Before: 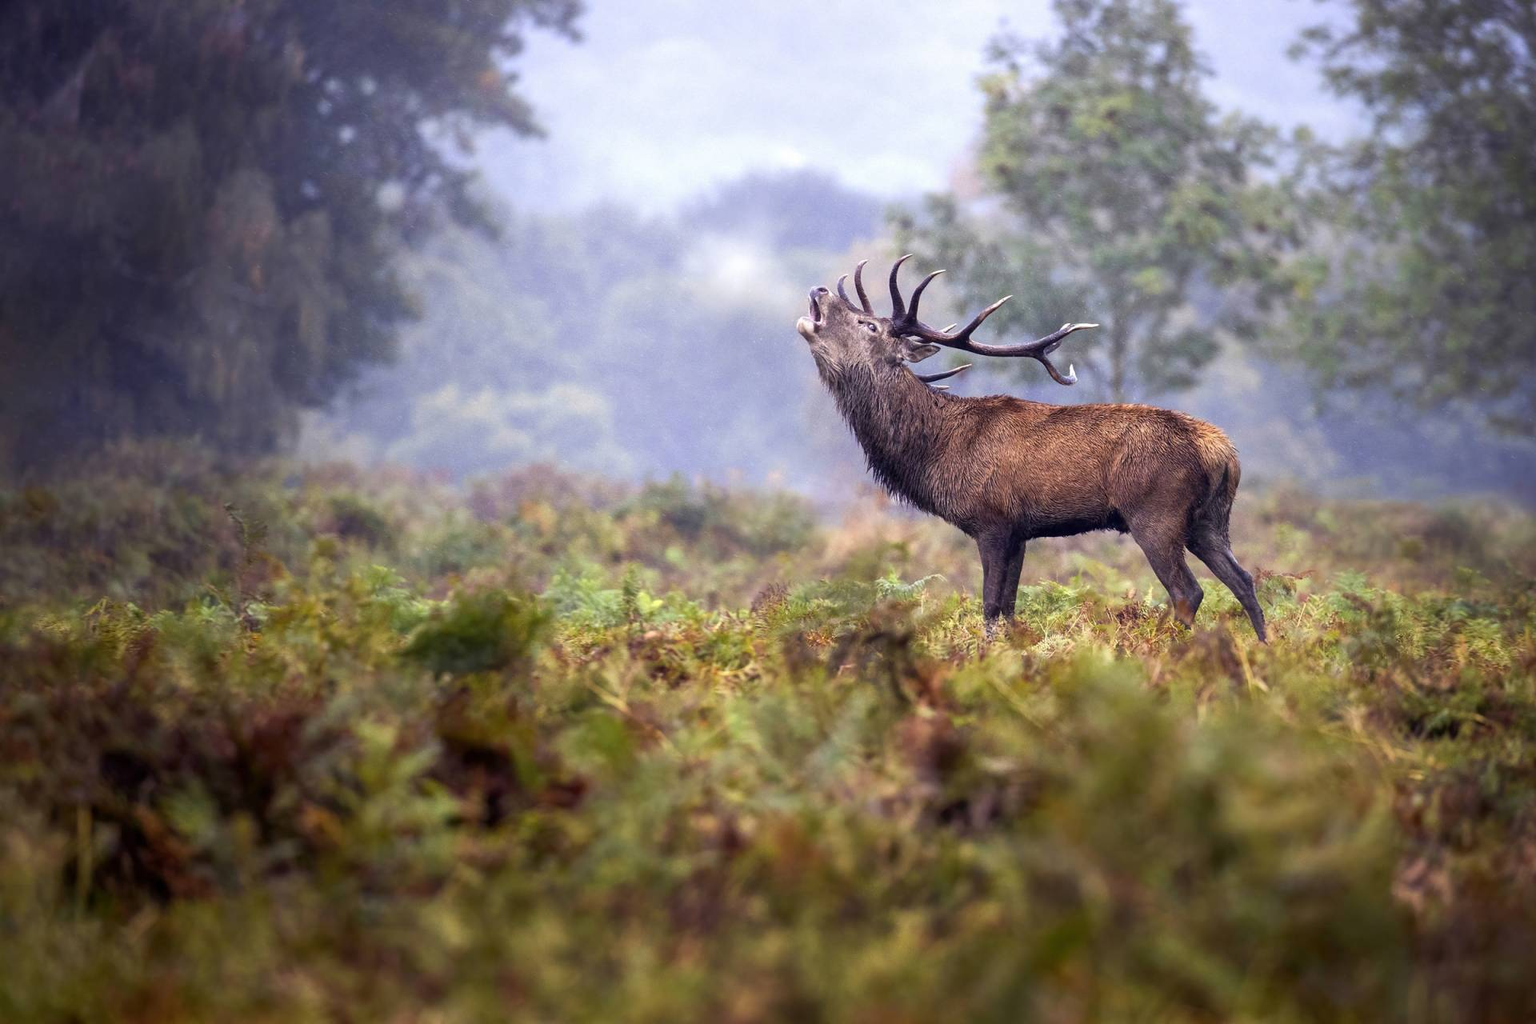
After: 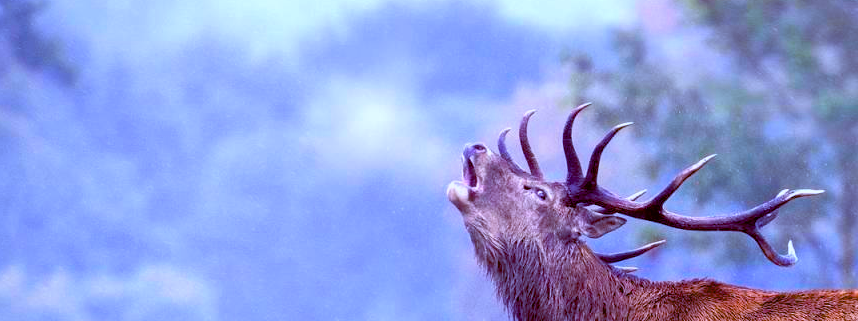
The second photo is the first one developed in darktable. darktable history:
crop: left 28.64%, top 16.832%, right 26.637%, bottom 58.055%
color balance rgb: perceptual saturation grading › global saturation 100%
color balance: lift [1, 1.015, 1.004, 0.985], gamma [1, 0.958, 0.971, 1.042], gain [1, 0.956, 0.977, 1.044]
white balance: red 0.967, blue 1.119, emerald 0.756
